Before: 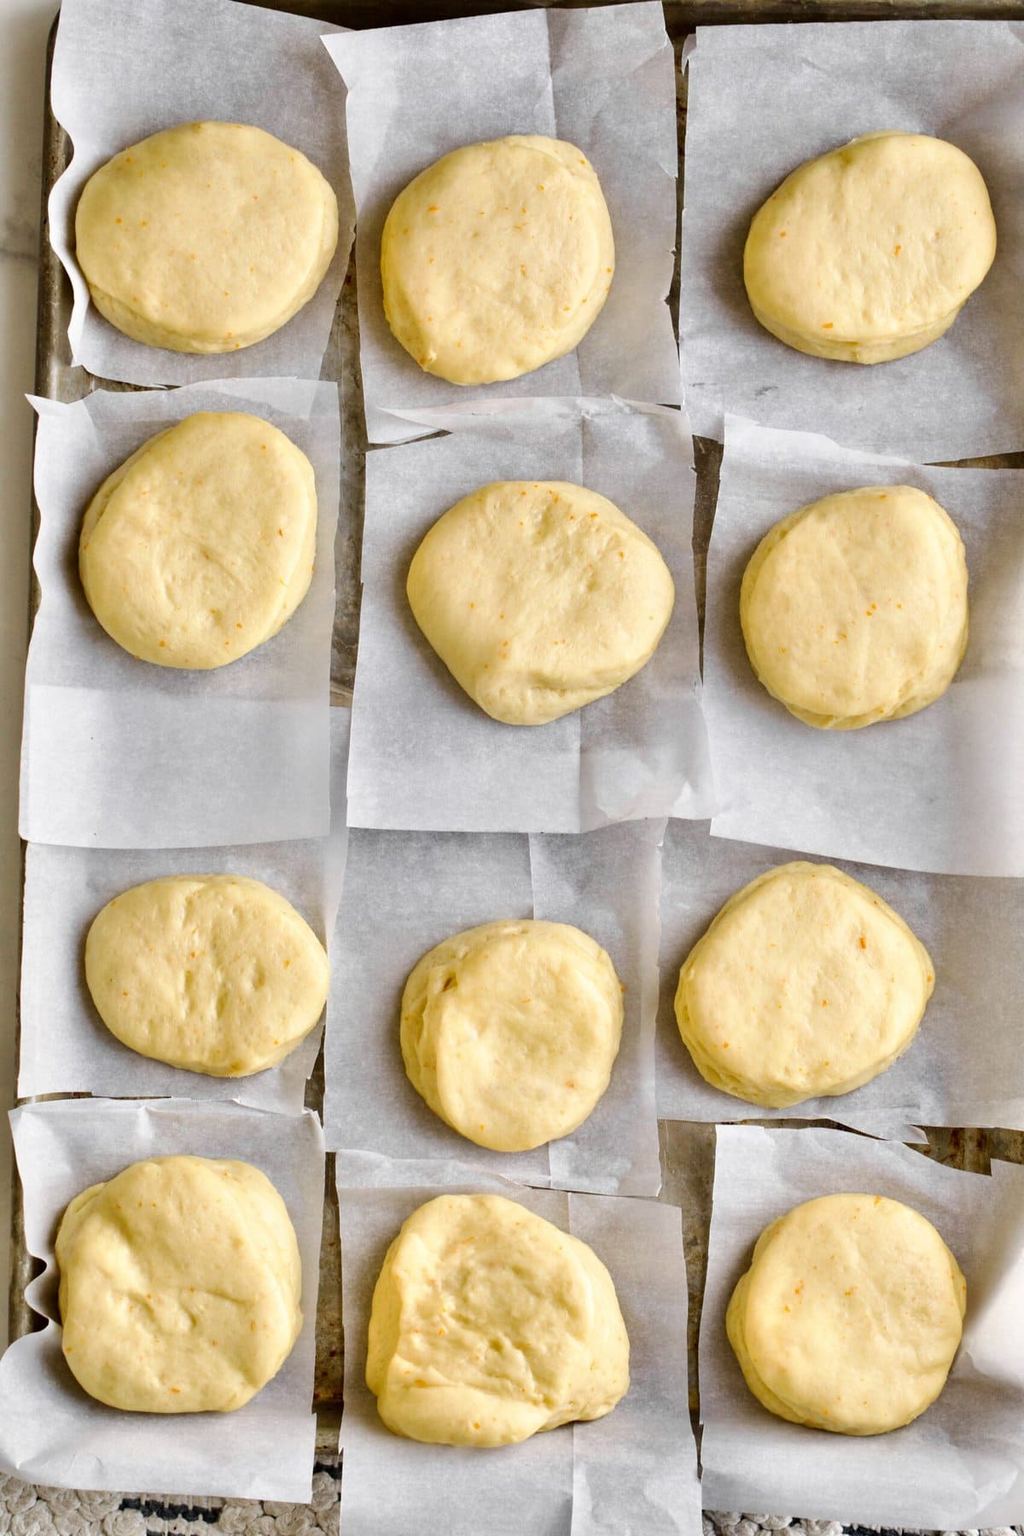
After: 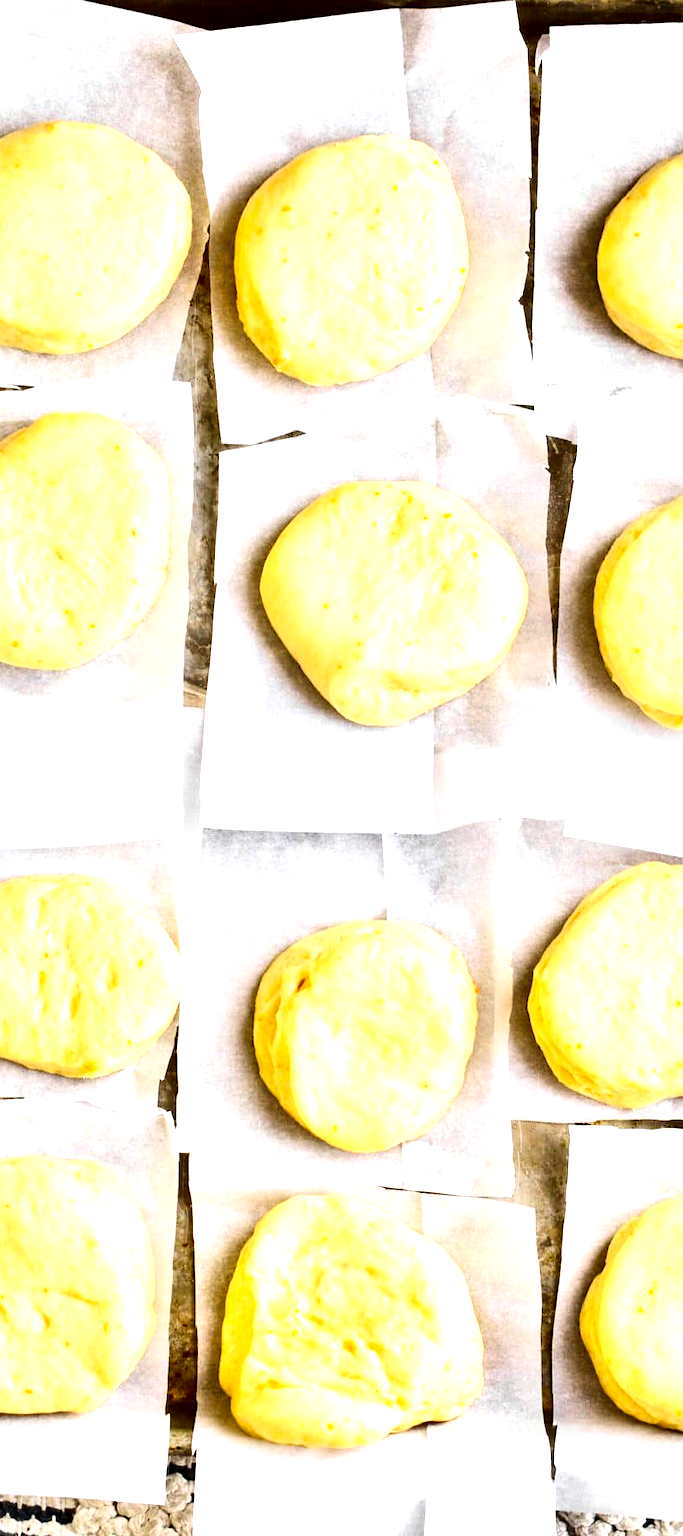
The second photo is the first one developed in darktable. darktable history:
tone equalizer: -8 EV -0.719 EV, -7 EV -0.736 EV, -6 EV -0.588 EV, -5 EV -0.418 EV, -3 EV 0.381 EV, -2 EV 0.6 EV, -1 EV 0.674 EV, +0 EV 0.764 EV
exposure: black level correction -0.001, exposure 0.534 EV, compensate exposure bias true, compensate highlight preservation false
contrast brightness saturation: contrast 0.217, brightness -0.19, saturation 0.244
crop and rotate: left 14.348%, right 18.965%
